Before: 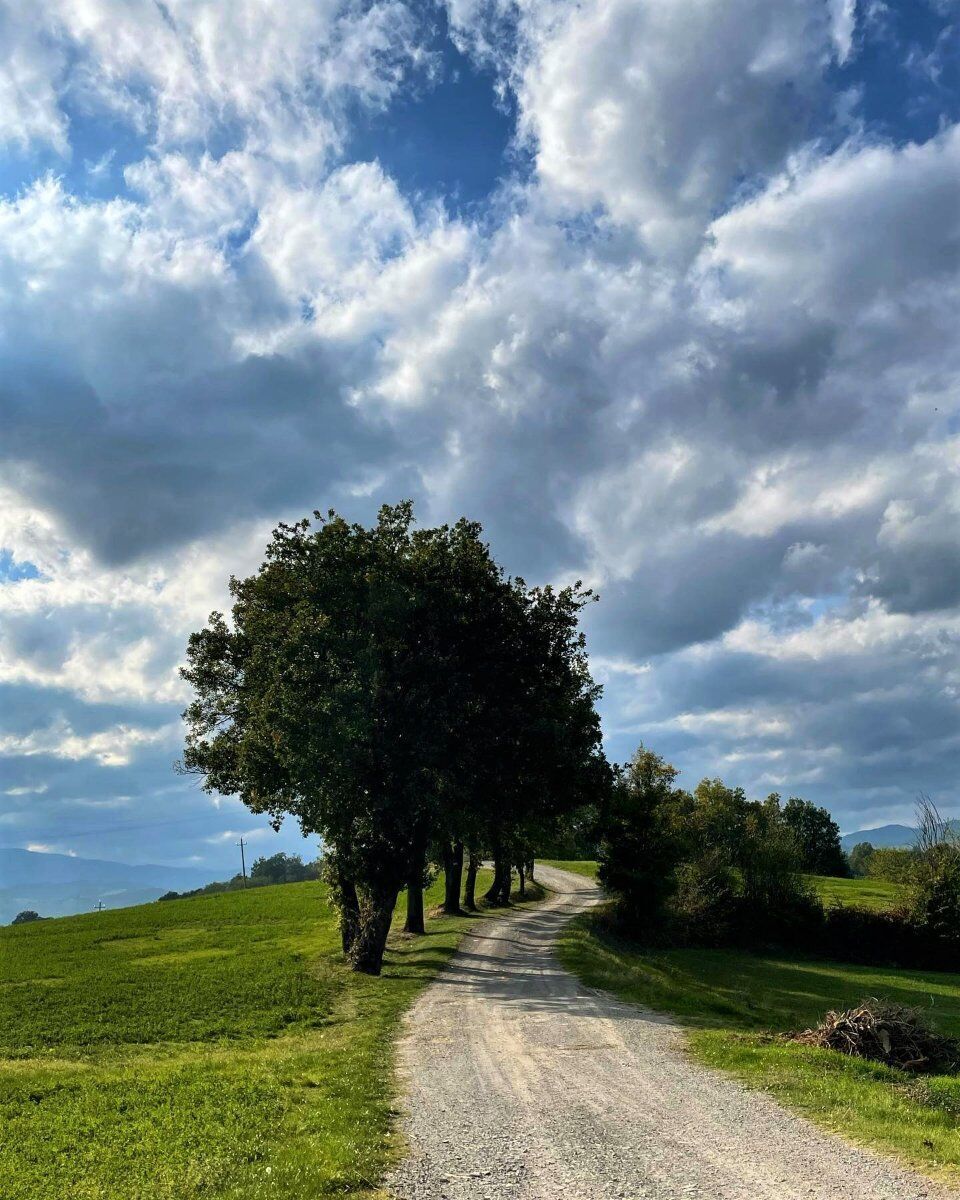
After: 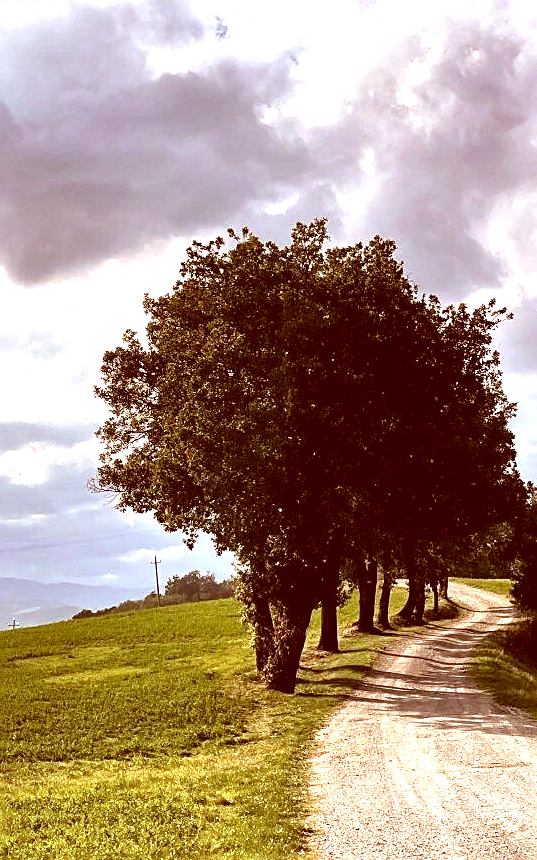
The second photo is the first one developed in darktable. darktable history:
sharpen: on, module defaults
exposure: black level correction 0, exposure 1.105 EV, compensate exposure bias true, compensate highlight preservation false
crop: left 9.058%, top 23.567%, right 34.902%, bottom 4.764%
color correction: highlights a* 9.27, highlights b* 9.02, shadows a* 39.74, shadows b* 39.45, saturation 0.781
